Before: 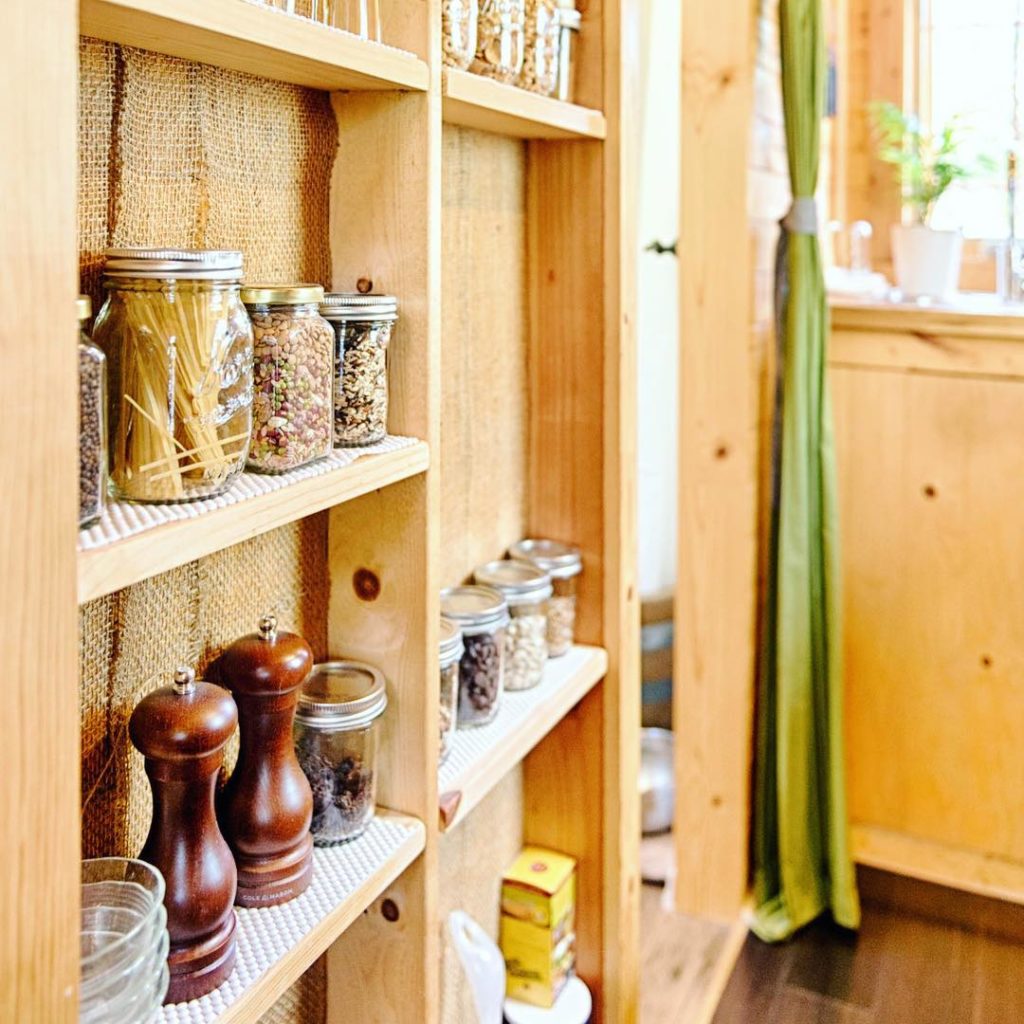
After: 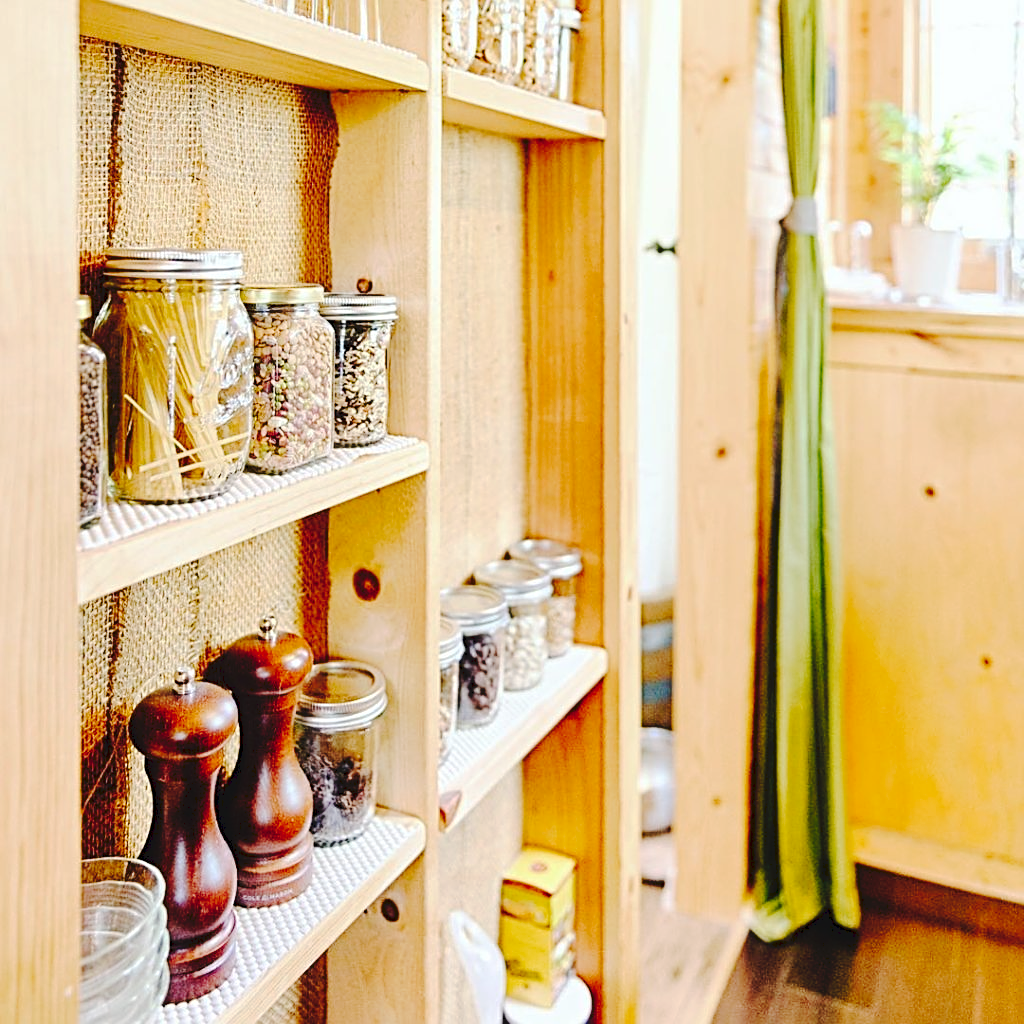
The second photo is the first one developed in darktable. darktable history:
sharpen: on, module defaults
tone curve: curves: ch0 [(0, 0) (0.003, 0.058) (0.011, 0.061) (0.025, 0.065) (0.044, 0.076) (0.069, 0.083) (0.1, 0.09) (0.136, 0.102) (0.177, 0.145) (0.224, 0.196) (0.277, 0.278) (0.335, 0.375) (0.399, 0.486) (0.468, 0.578) (0.543, 0.651) (0.623, 0.717) (0.709, 0.783) (0.801, 0.838) (0.898, 0.91) (1, 1)], preserve colors none
